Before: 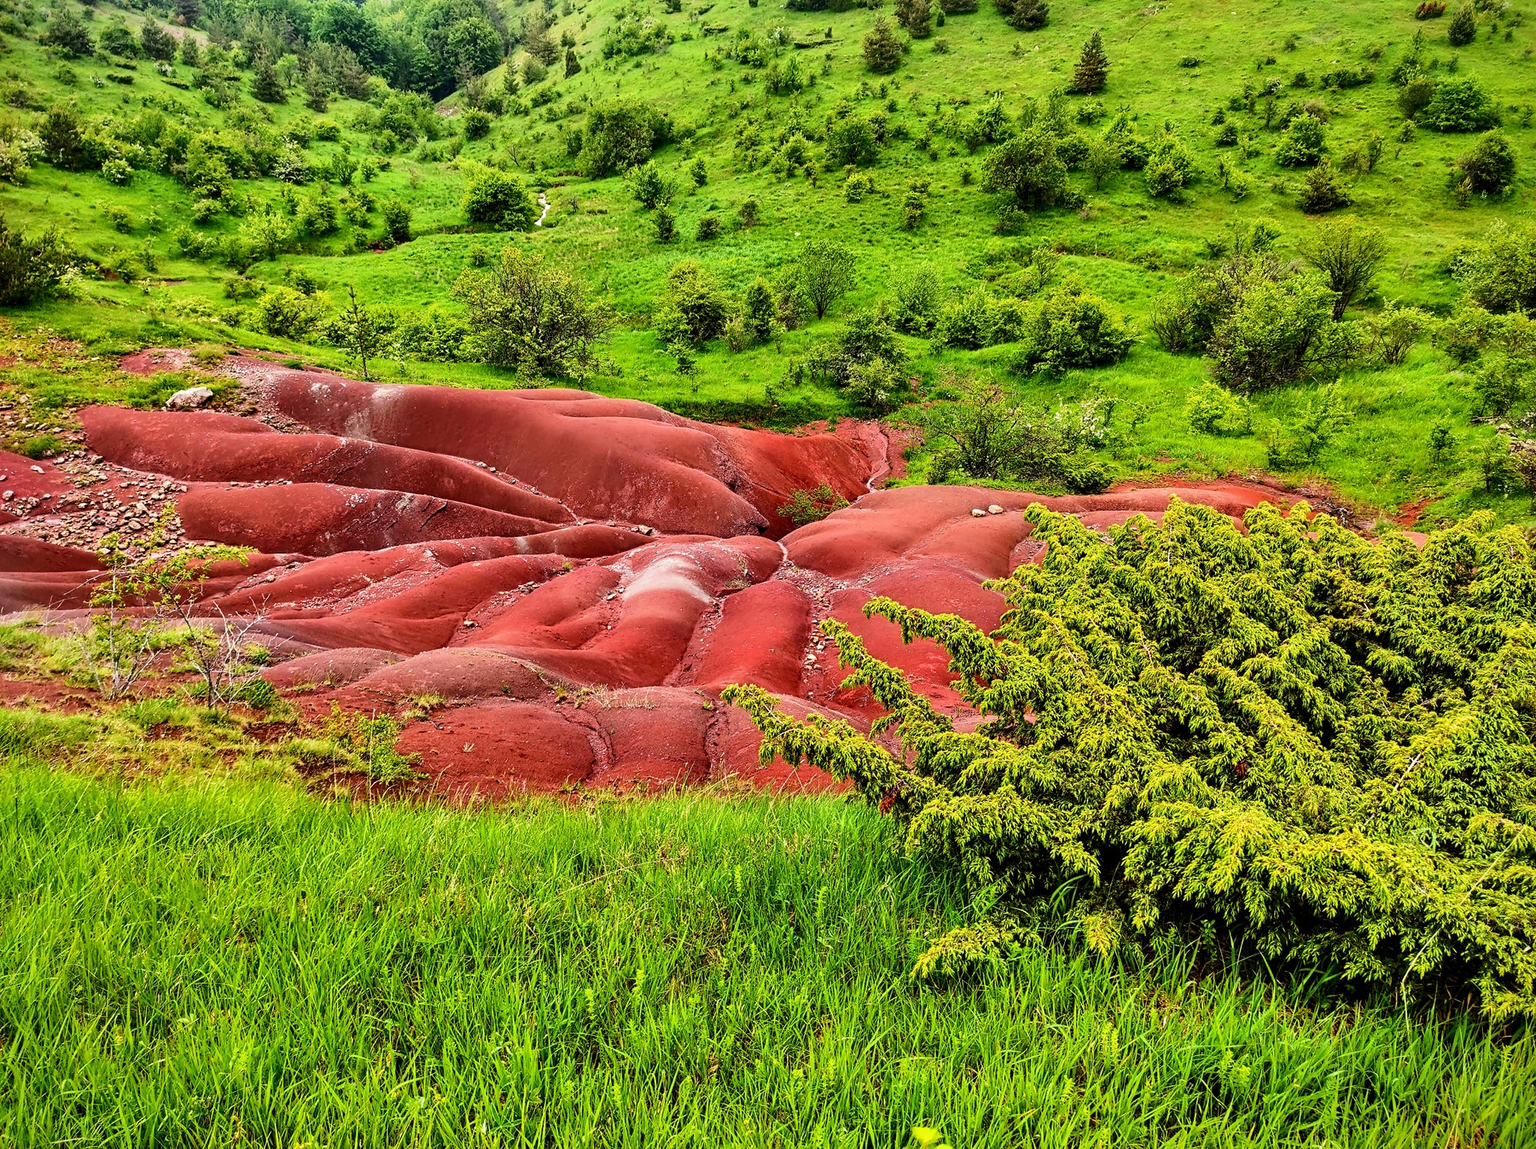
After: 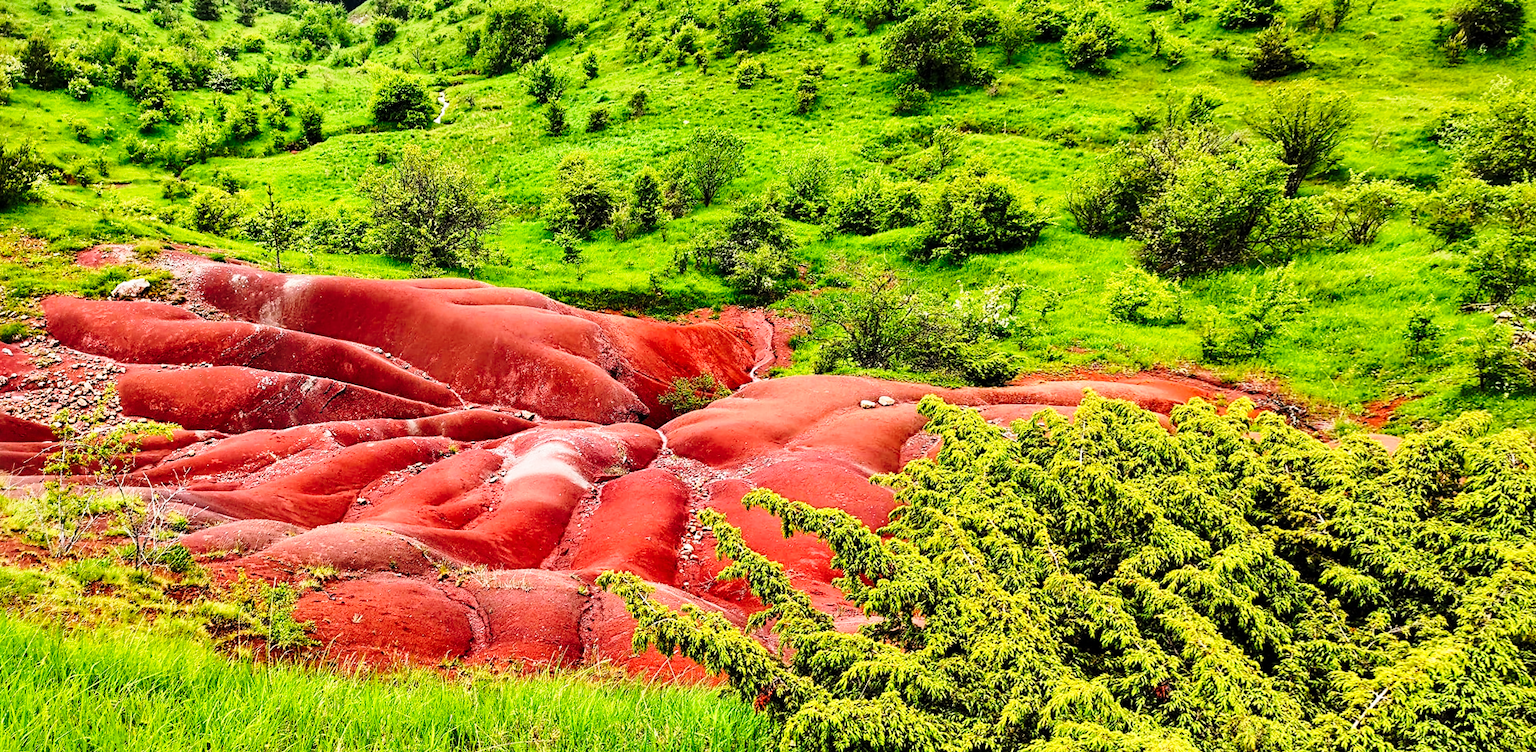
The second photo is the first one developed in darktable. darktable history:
base curve: curves: ch0 [(0, 0) (0.026, 0.03) (0.109, 0.232) (0.351, 0.748) (0.669, 0.968) (1, 1)], preserve colors none
rotate and perspective: rotation 1.69°, lens shift (vertical) -0.023, lens shift (horizontal) -0.291, crop left 0.025, crop right 0.988, crop top 0.092, crop bottom 0.842
color zones: curves: ch0 [(0, 0.5) (0.143, 0.5) (0.286, 0.5) (0.429, 0.5) (0.571, 0.5) (0.714, 0.476) (0.857, 0.5) (1, 0.5)]; ch2 [(0, 0.5) (0.143, 0.5) (0.286, 0.5) (0.429, 0.5) (0.571, 0.5) (0.714, 0.487) (0.857, 0.5) (1, 0.5)]
tone equalizer: -8 EV -0.55 EV
exposure: exposure -0.582 EV, compensate highlight preservation false
crop: left 0.387%, top 5.469%, bottom 19.809%
levels: mode automatic
